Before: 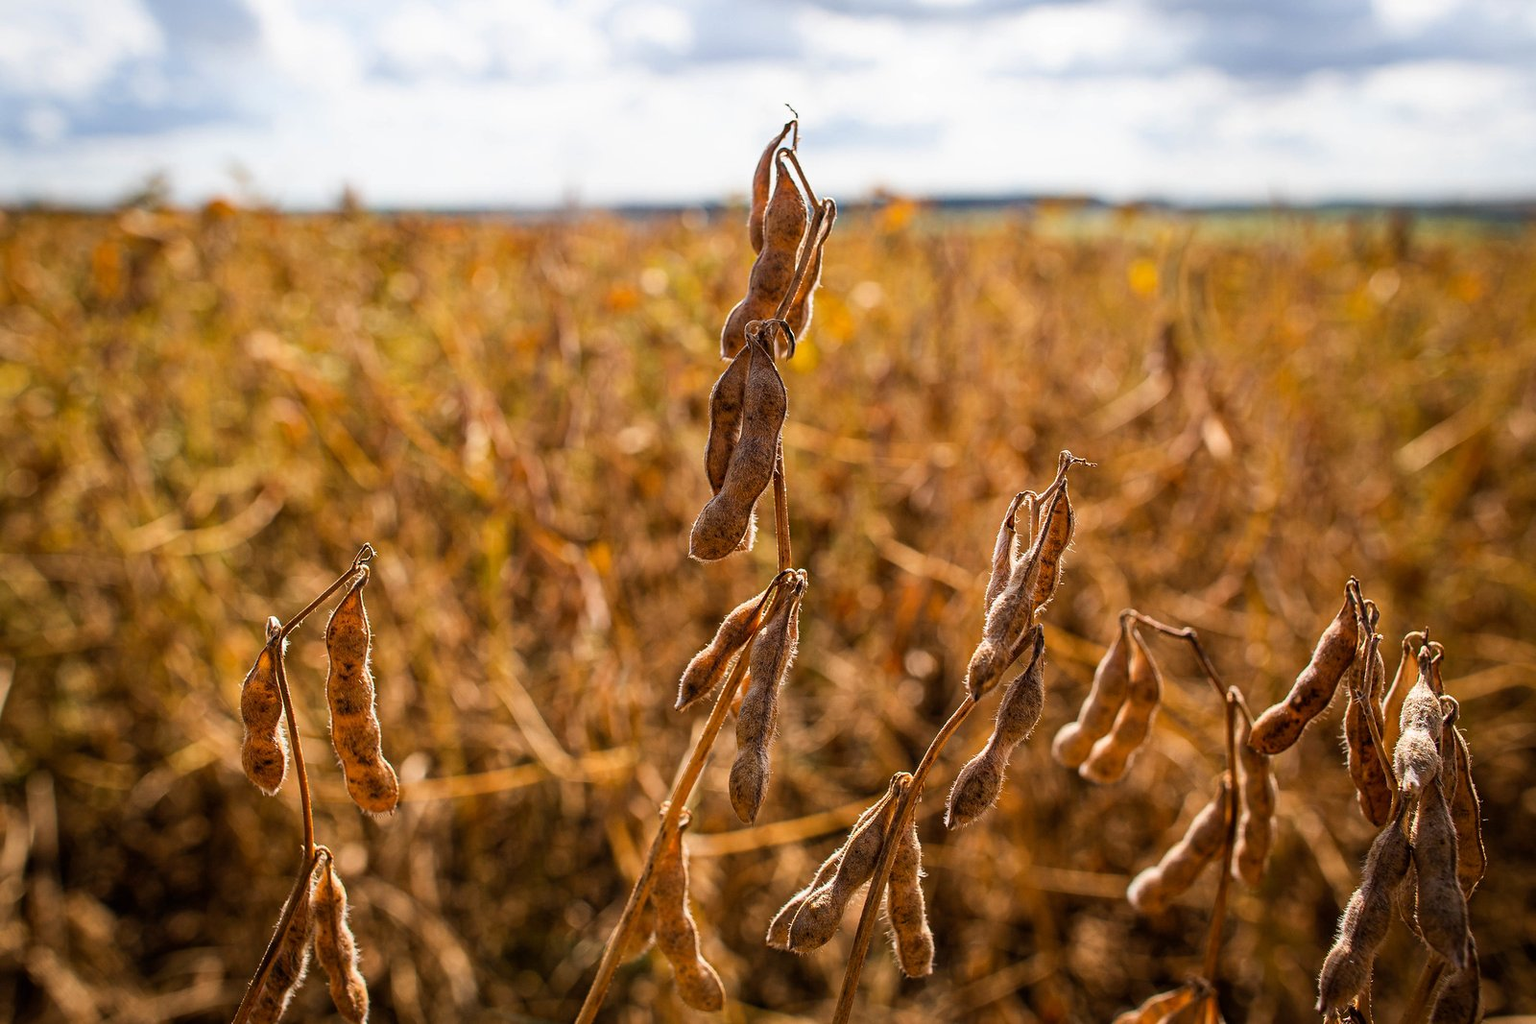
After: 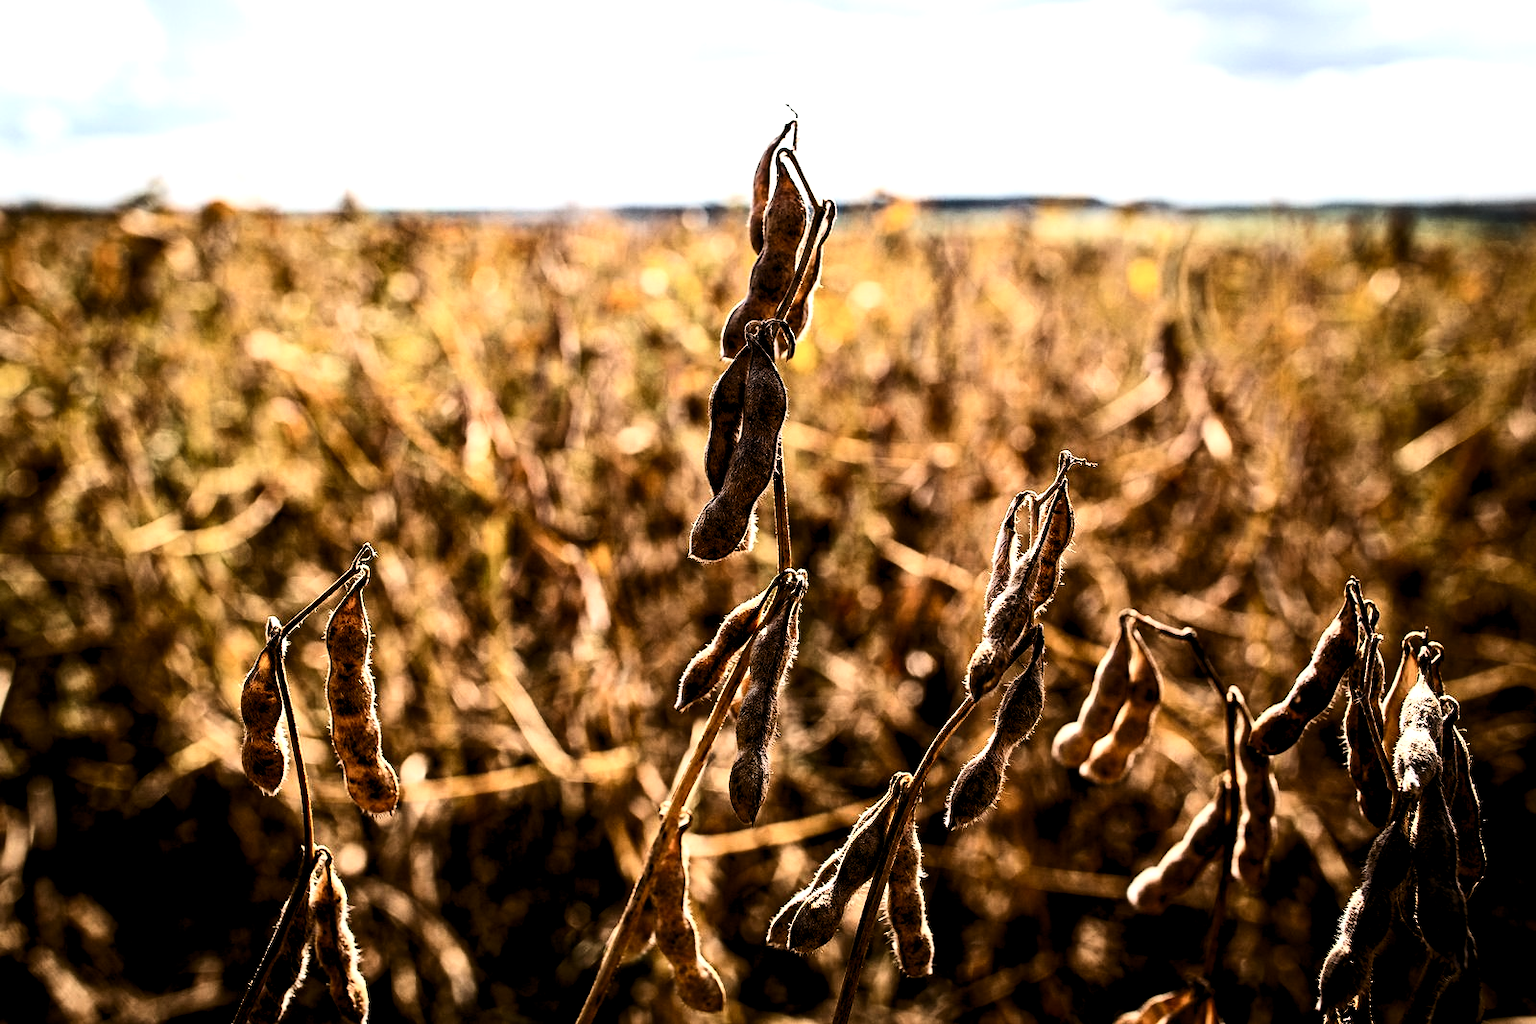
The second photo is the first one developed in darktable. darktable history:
levels: levels [0.062, 0.494, 0.925]
contrast brightness saturation: contrast 0.502, saturation -0.089
base curve: preserve colors none
